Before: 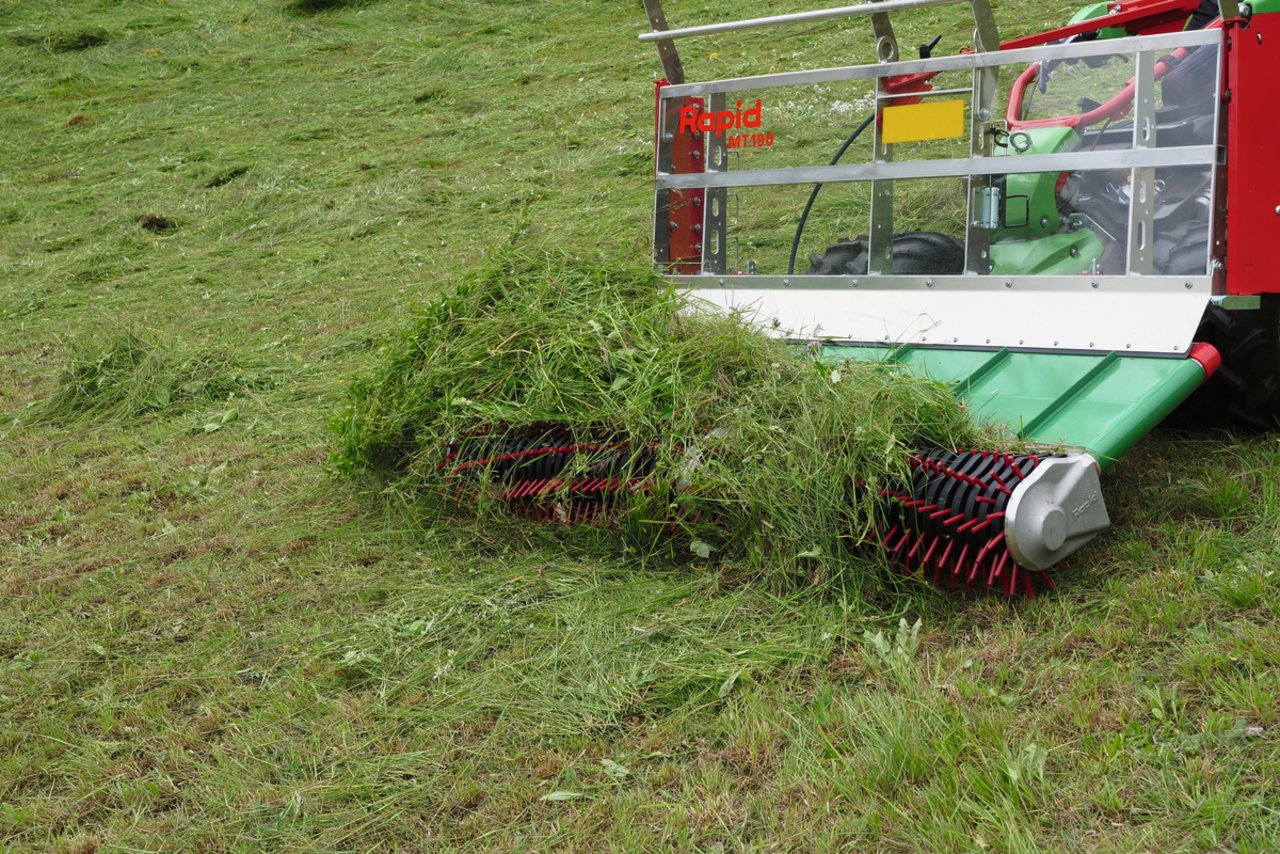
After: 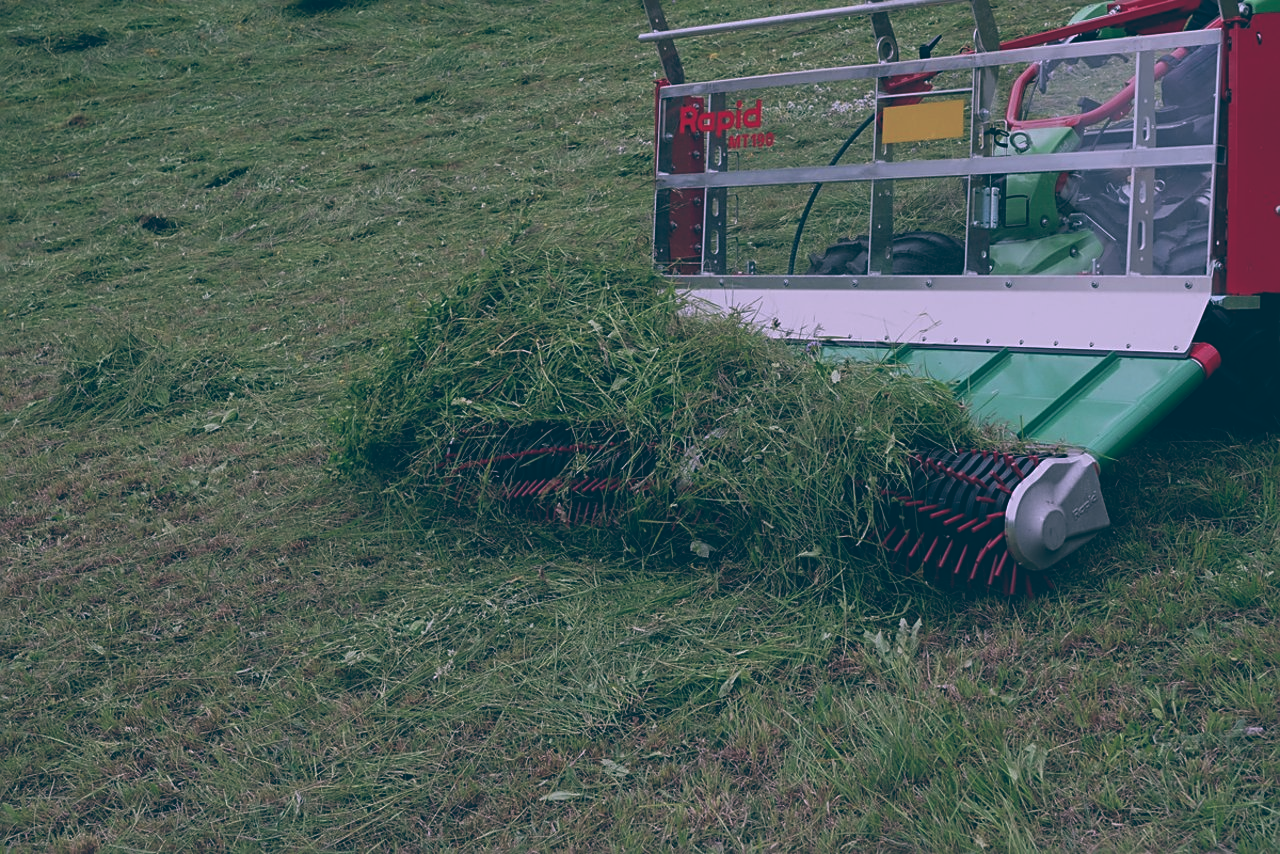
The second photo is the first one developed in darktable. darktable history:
exposure: black level correction -0.016, exposure -1.018 EV, compensate highlight preservation false
sharpen: on, module defaults
color correction: highlights a* 15.46, highlights b* -20.56
color balance: lift [1.016, 0.983, 1, 1.017], gamma [0.958, 1, 1, 1], gain [0.981, 1.007, 0.993, 1.002], input saturation 118.26%, contrast 13.43%, contrast fulcrum 21.62%, output saturation 82.76%
